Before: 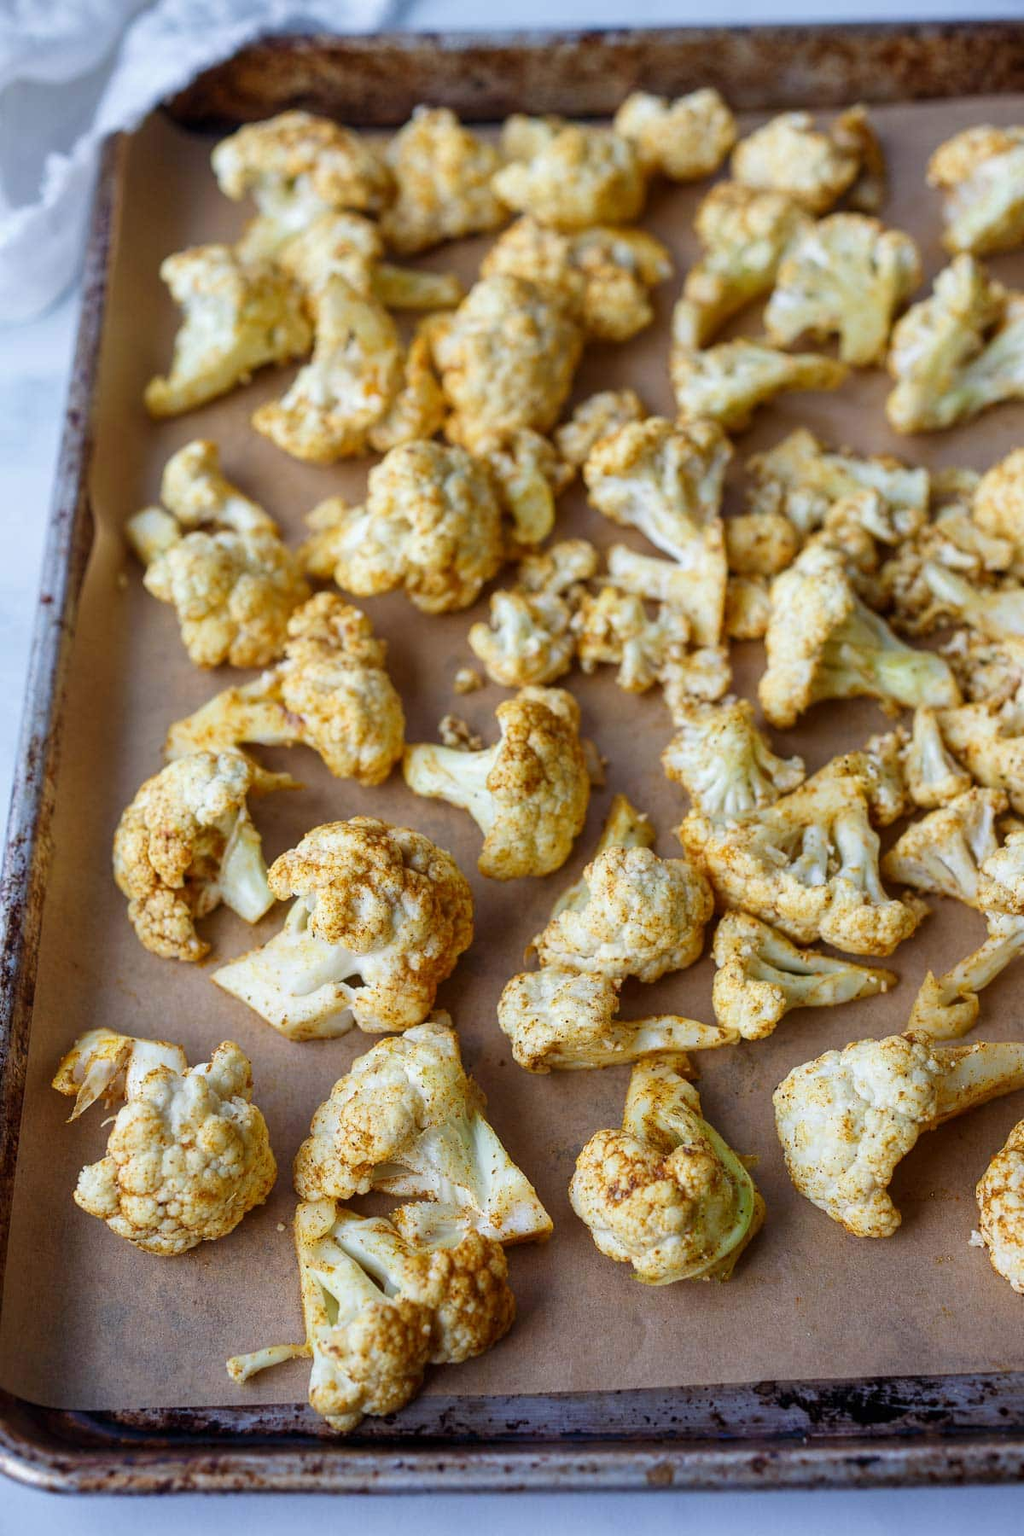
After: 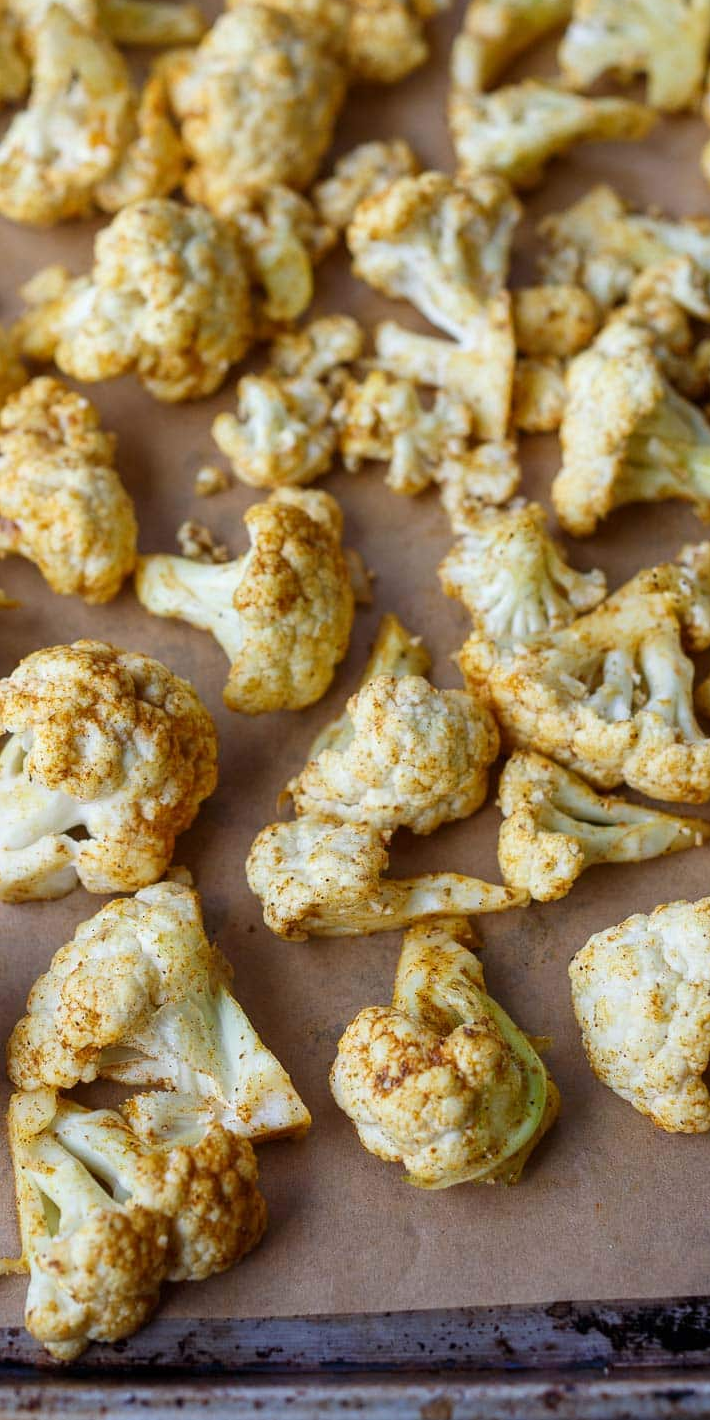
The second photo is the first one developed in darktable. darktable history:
crop and rotate: left 28.126%, top 17.659%, right 12.643%, bottom 3.43%
